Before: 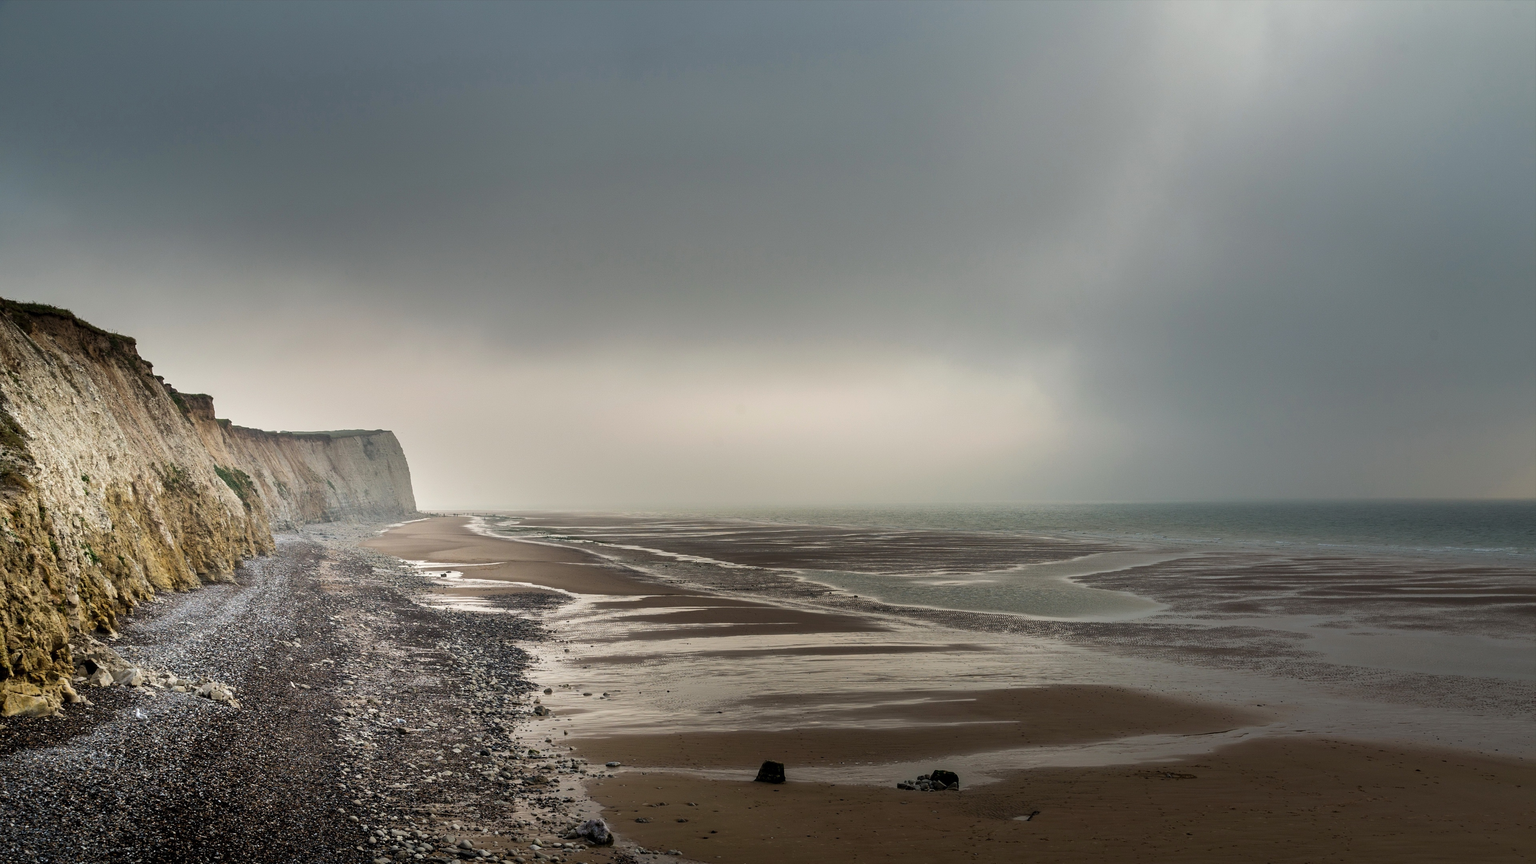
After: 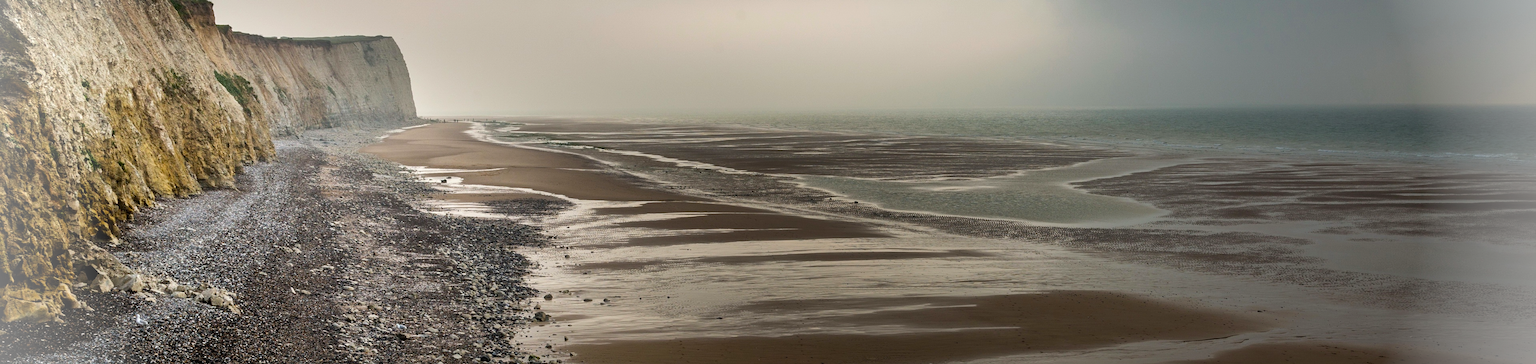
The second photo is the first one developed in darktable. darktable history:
vignetting: fall-off start 85.15%, fall-off radius 80.93%, brightness 0.98, saturation -0.495, width/height ratio 1.213, unbound false
crop: top 45.658%, bottom 12.105%
color balance rgb: shadows lift › chroma 0.66%, shadows lift › hue 111.53°, perceptual saturation grading › global saturation 19.824%
